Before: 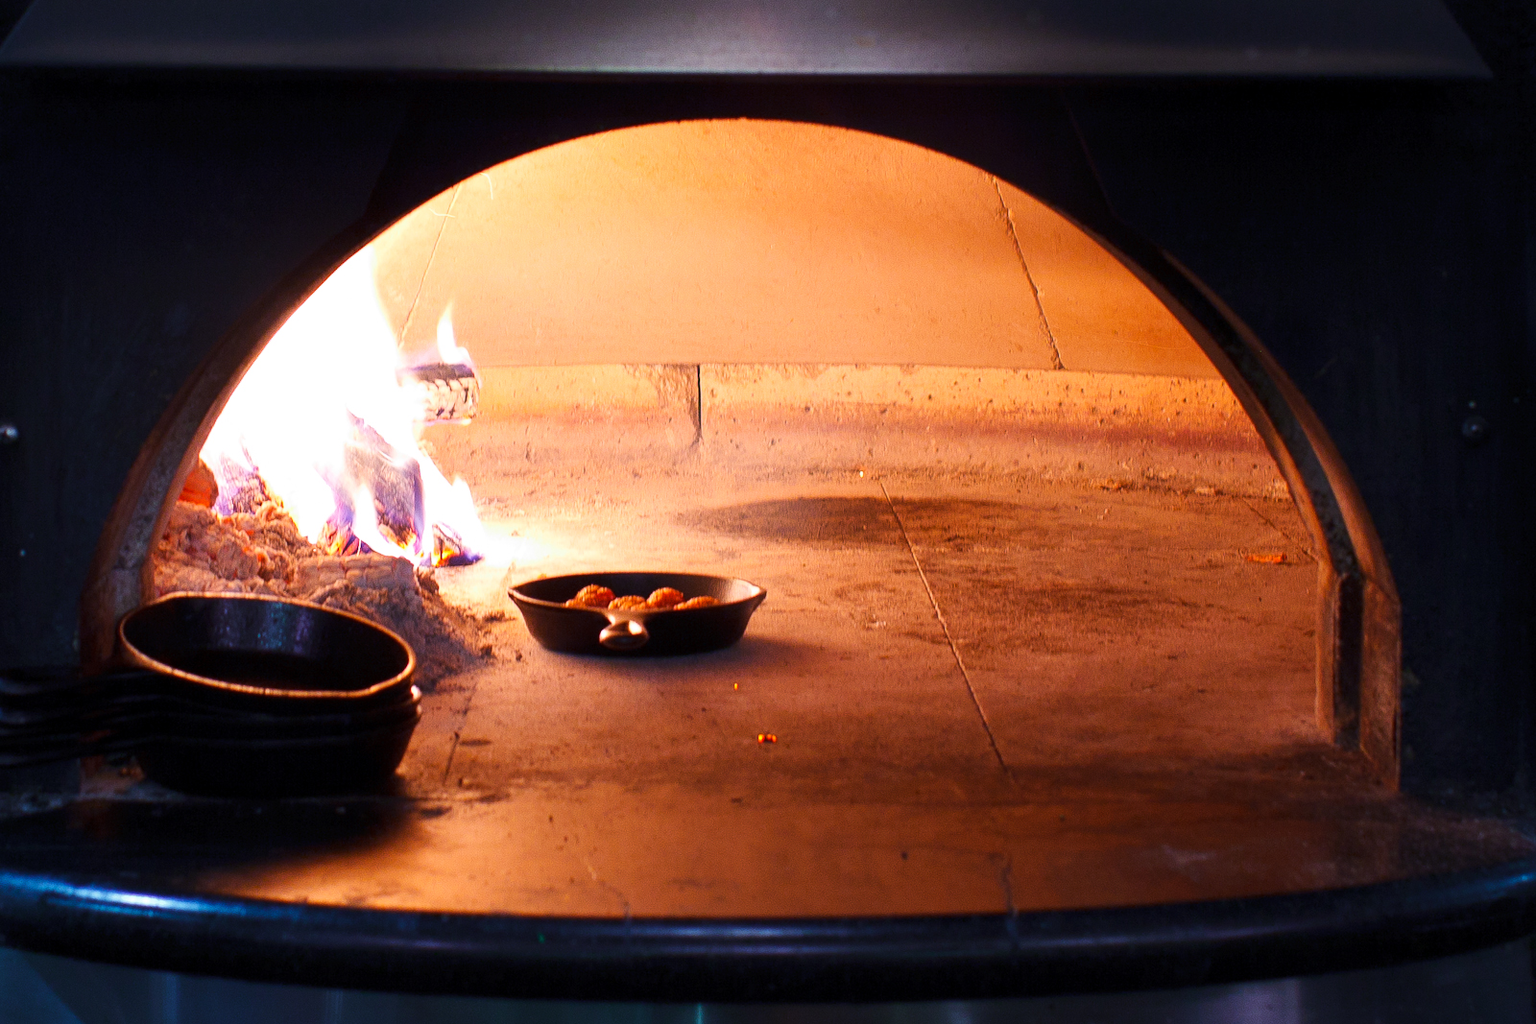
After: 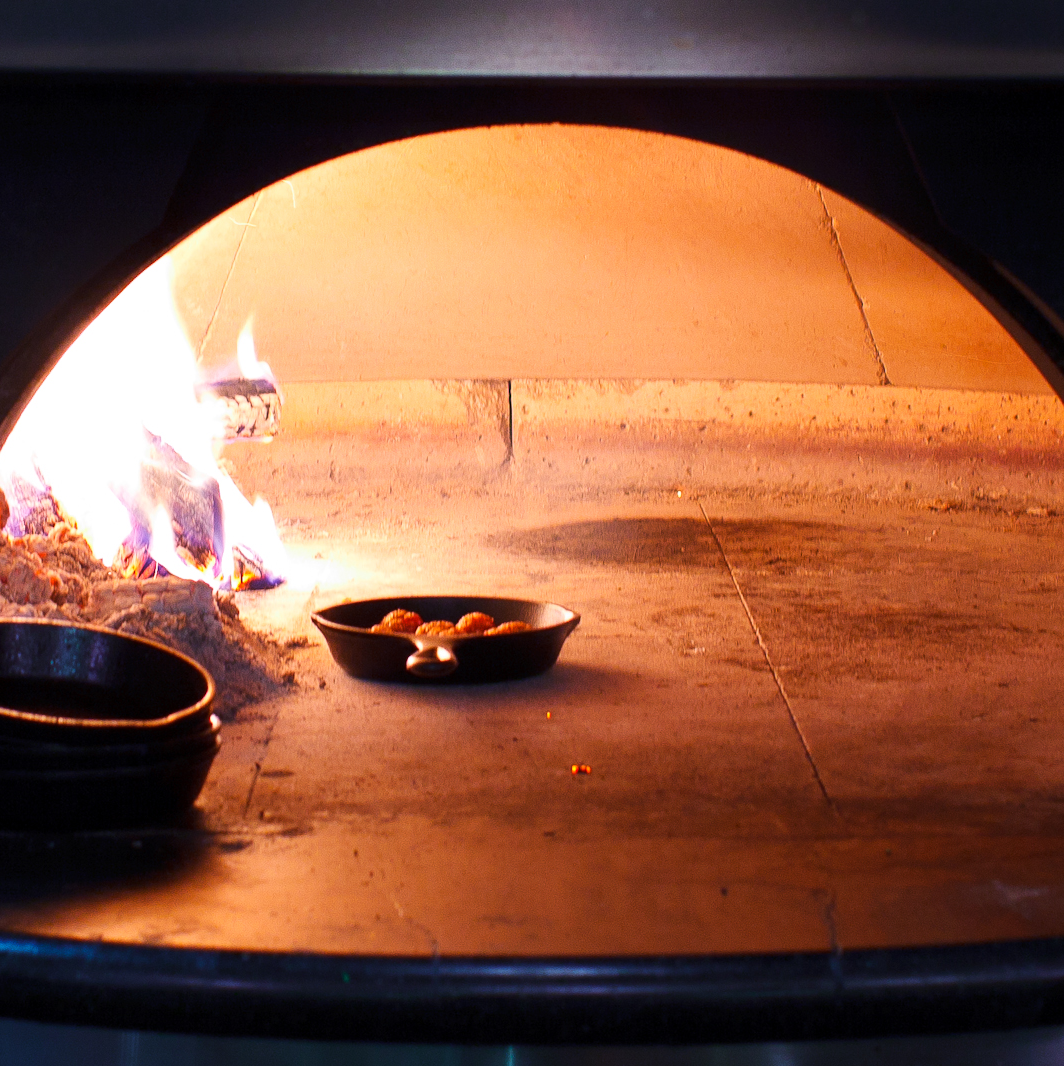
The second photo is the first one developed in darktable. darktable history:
crop and rotate: left 13.67%, right 19.78%
